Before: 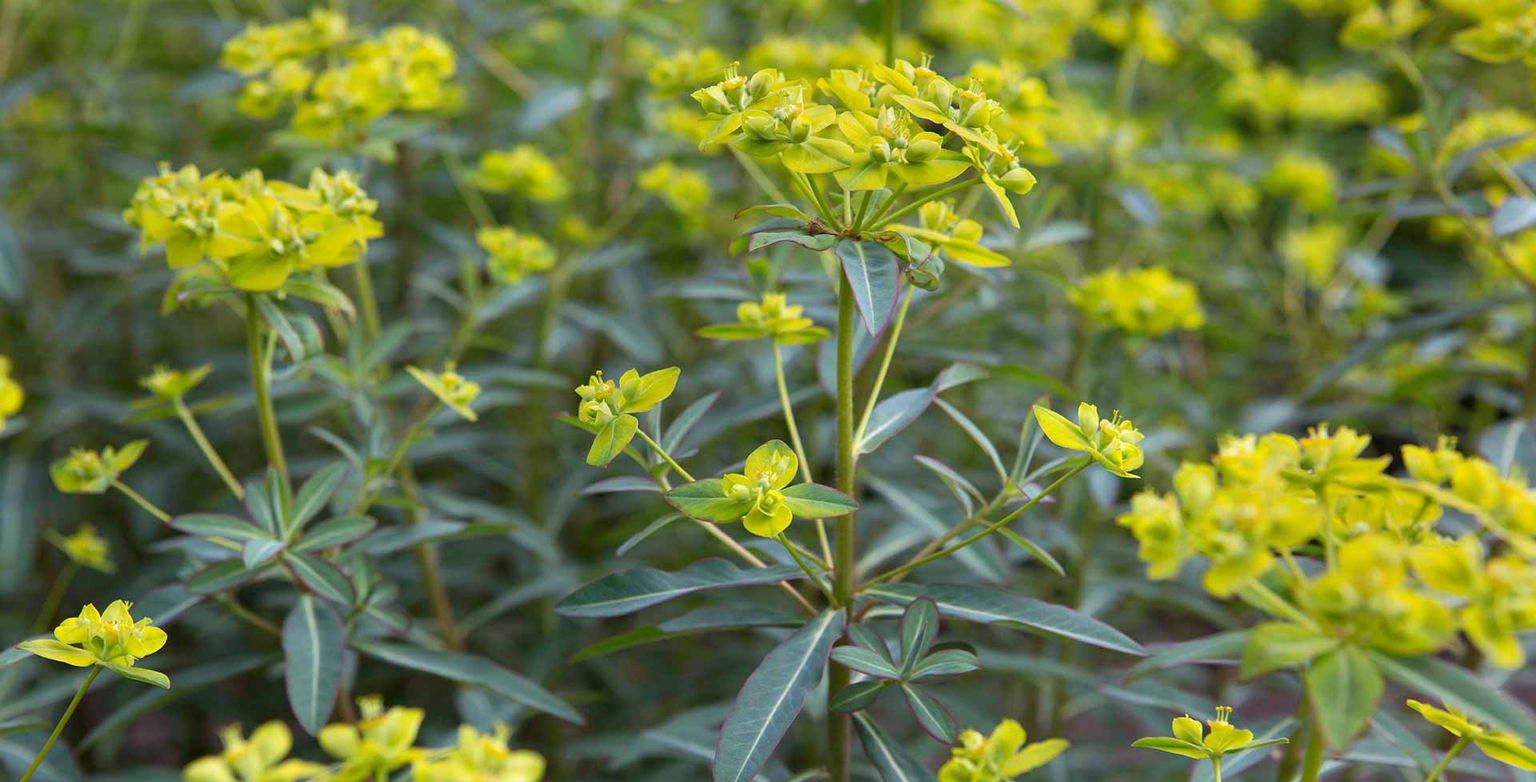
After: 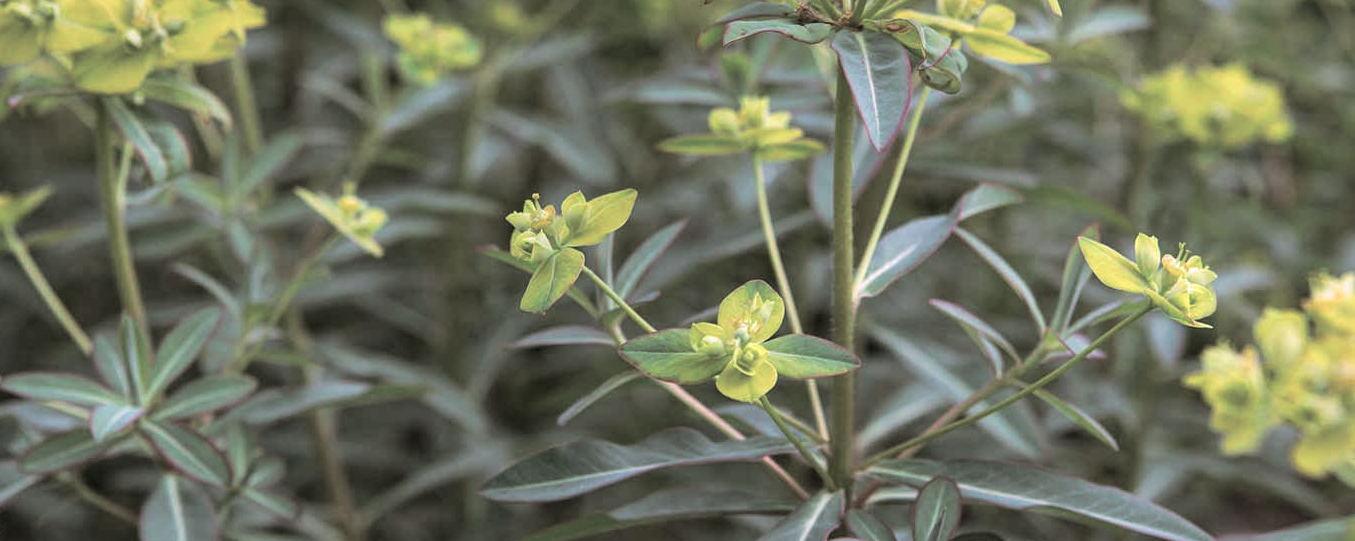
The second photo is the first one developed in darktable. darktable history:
split-toning: shadows › hue 46.8°, shadows › saturation 0.17, highlights › hue 316.8°, highlights › saturation 0.27, balance -51.82
crop: left 11.123%, top 27.61%, right 18.3%, bottom 17.034%
color contrast: blue-yellow contrast 0.62
white balance: red 1.05, blue 1.072
local contrast: highlights 100%, shadows 100%, detail 120%, midtone range 0.2
shadows and highlights: shadows 37.27, highlights -28.18, soften with gaussian
